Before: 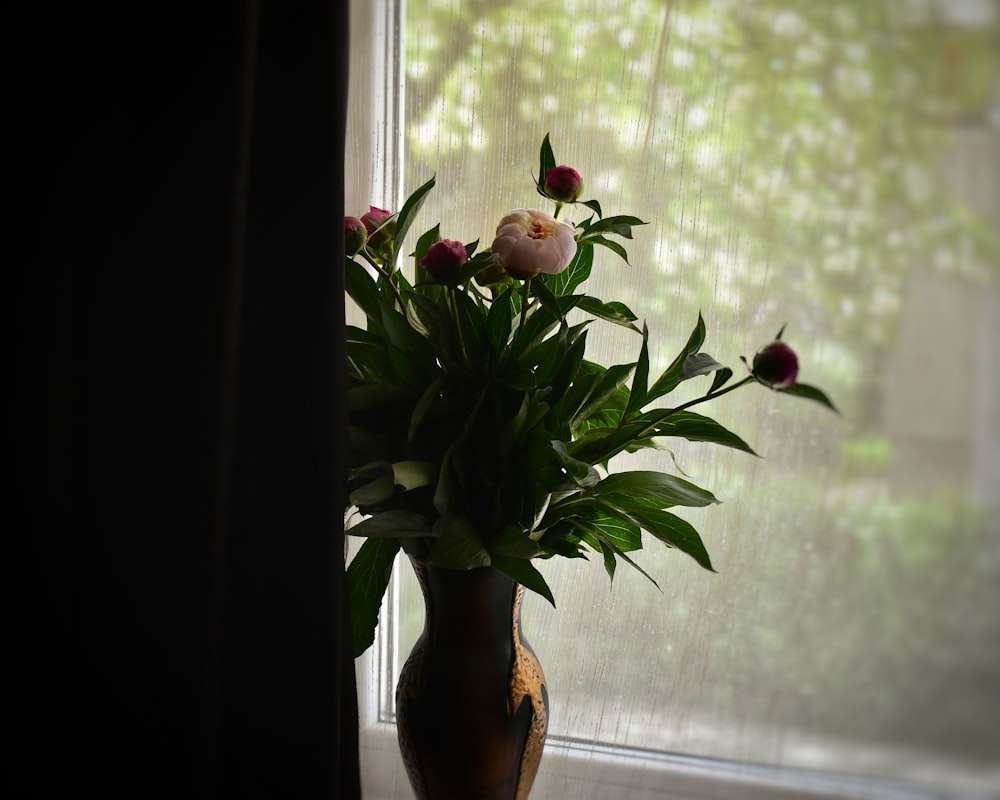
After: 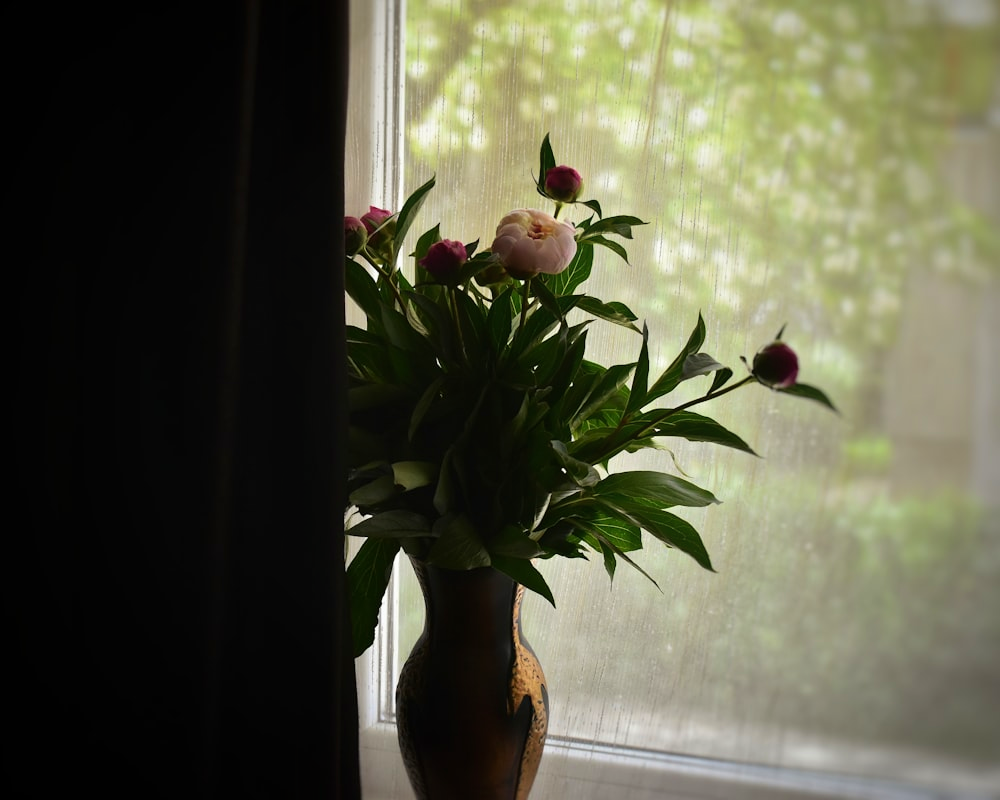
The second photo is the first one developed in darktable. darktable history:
velvia: on, module defaults
tone equalizer: on, module defaults
contrast equalizer: octaves 7, y [[0.6 ×6], [0.55 ×6], [0 ×6], [0 ×6], [0 ×6]], mix -0.194
